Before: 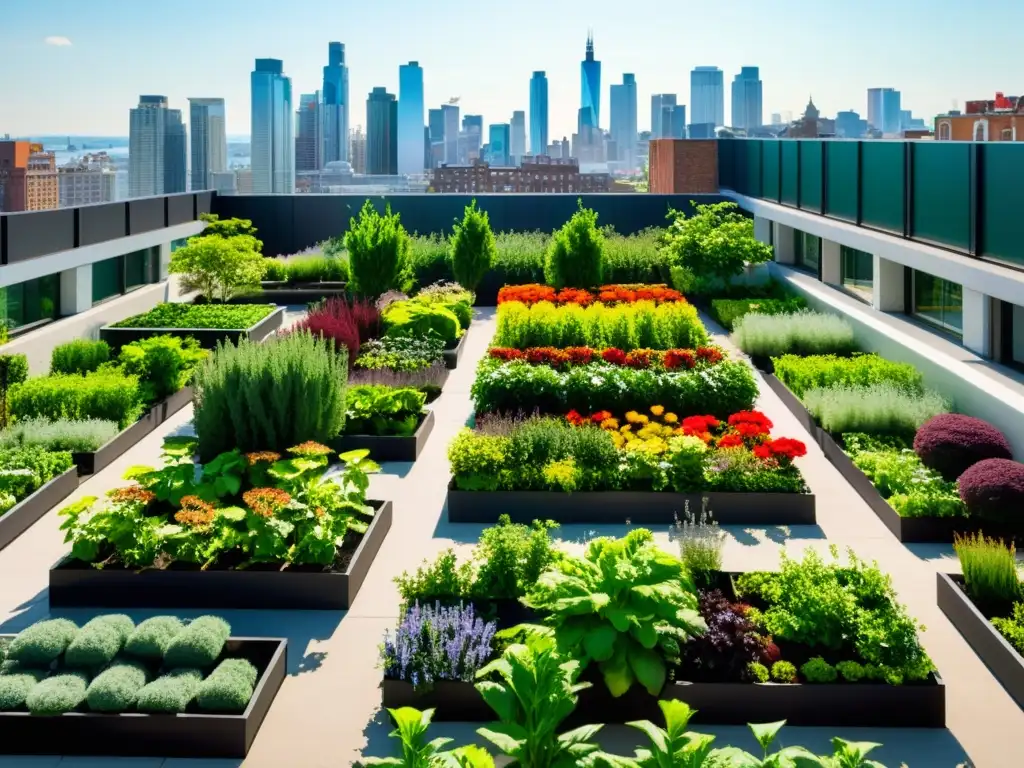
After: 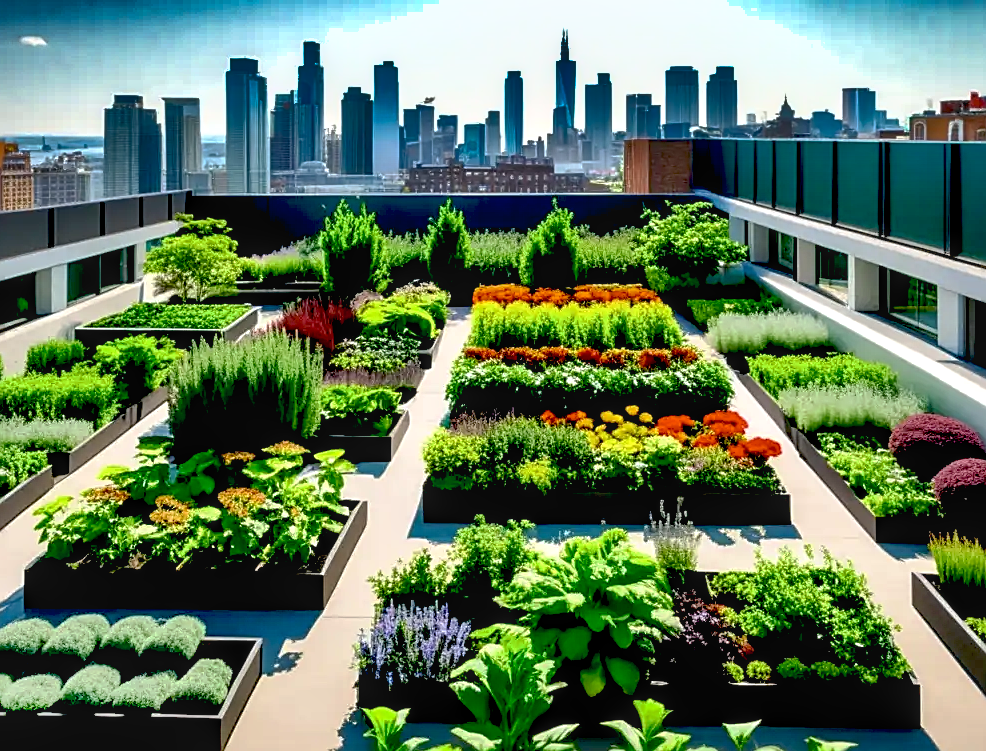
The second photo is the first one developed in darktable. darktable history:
crop and rotate: left 2.487%, right 1.2%, bottom 2.085%
shadows and highlights: radius 122.9, shadows 98.87, white point adjustment -2.89, highlights -99.74, highlights color adjustment 41.47%, soften with gaussian
local contrast: on, module defaults
tone curve: curves: ch0 [(0, 0) (0.003, 0.023) (0.011, 0.033) (0.025, 0.057) (0.044, 0.099) (0.069, 0.132) (0.1, 0.155) (0.136, 0.179) (0.177, 0.213) (0.224, 0.255) (0.277, 0.299) (0.335, 0.347) (0.399, 0.407) (0.468, 0.473) (0.543, 0.546) (0.623, 0.619) (0.709, 0.698) (0.801, 0.775) (0.898, 0.871) (1, 1)], preserve colors none
exposure: black level correction 0.032, exposure 0.325 EV, compensate exposure bias true, compensate highlight preservation false
color zones: curves: ch1 [(0.113, 0.438) (0.75, 0.5)]; ch2 [(0.12, 0.526) (0.75, 0.5)]
sharpen: on, module defaults
